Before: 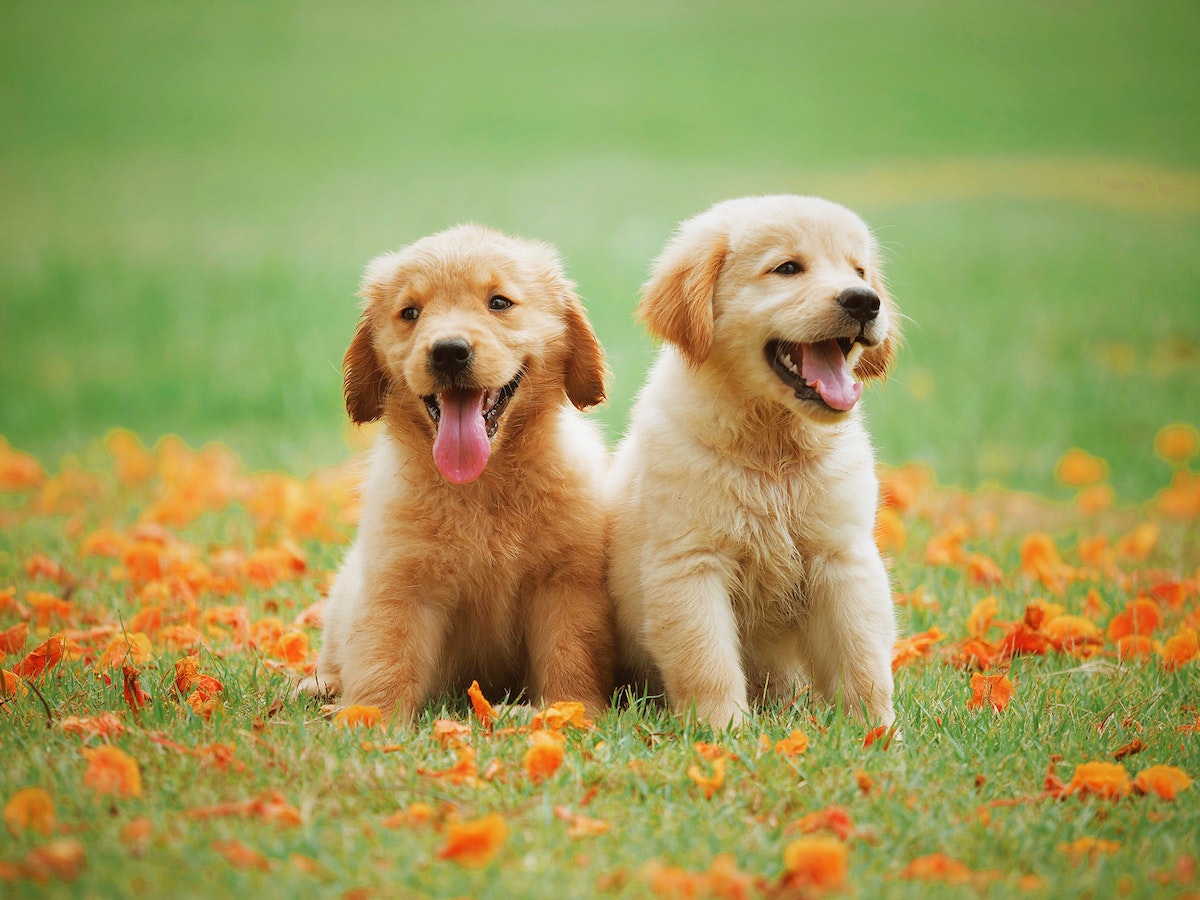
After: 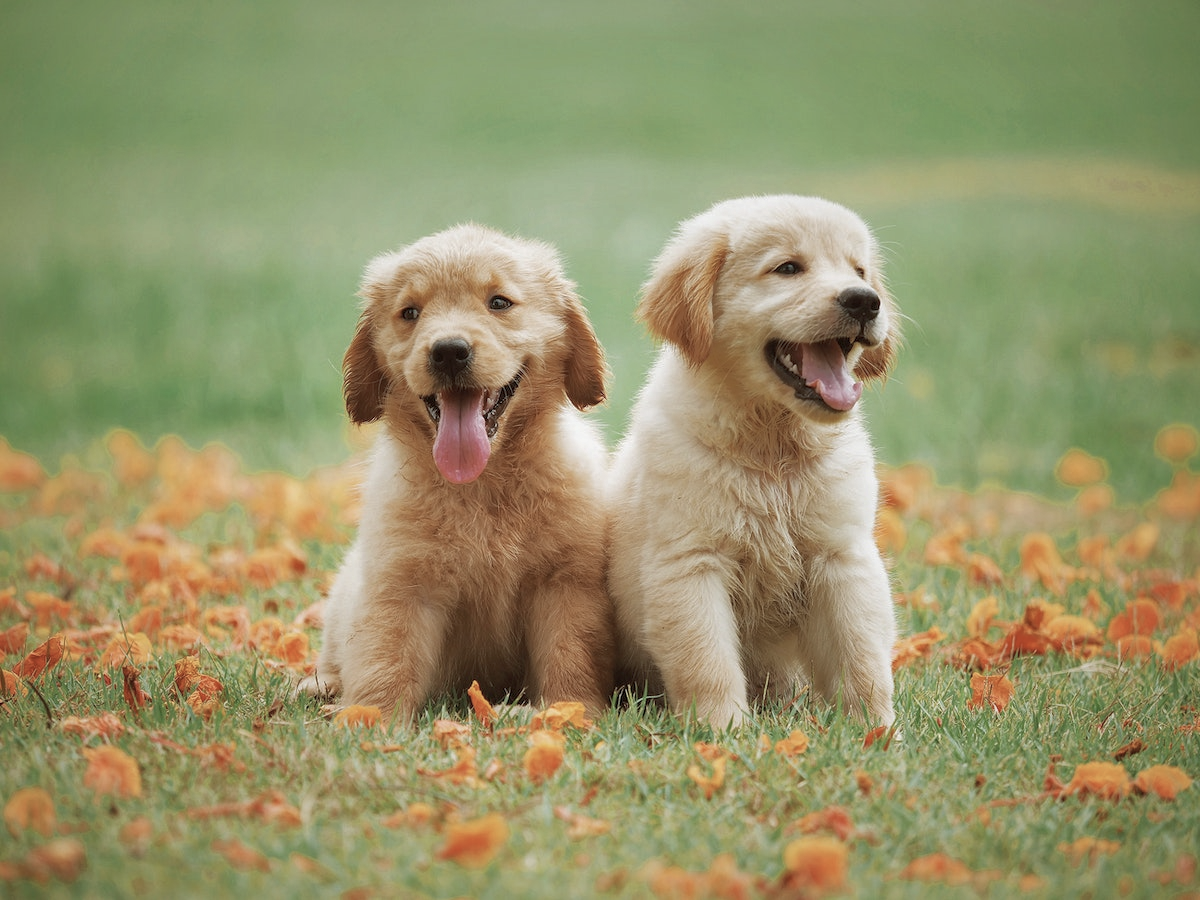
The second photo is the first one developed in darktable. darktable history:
contrast brightness saturation: contrast 0.1, saturation -0.36
shadows and highlights: highlights -60
local contrast: highlights 100%, shadows 100%, detail 120%, midtone range 0.2
